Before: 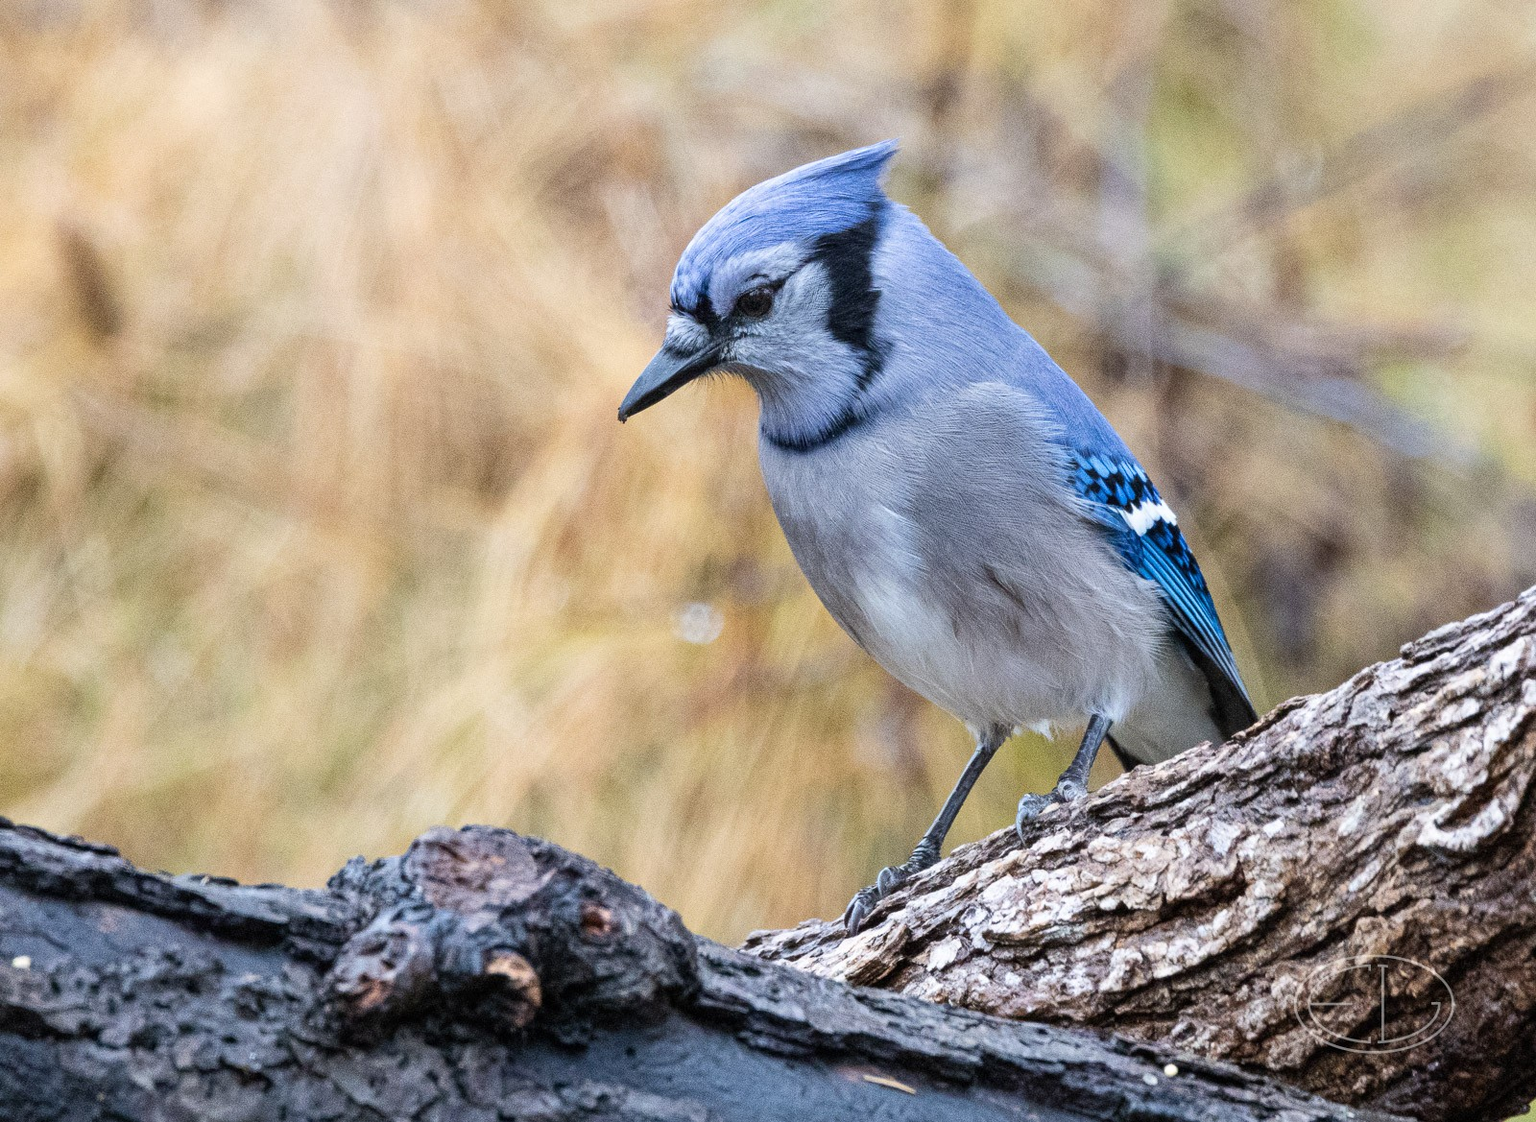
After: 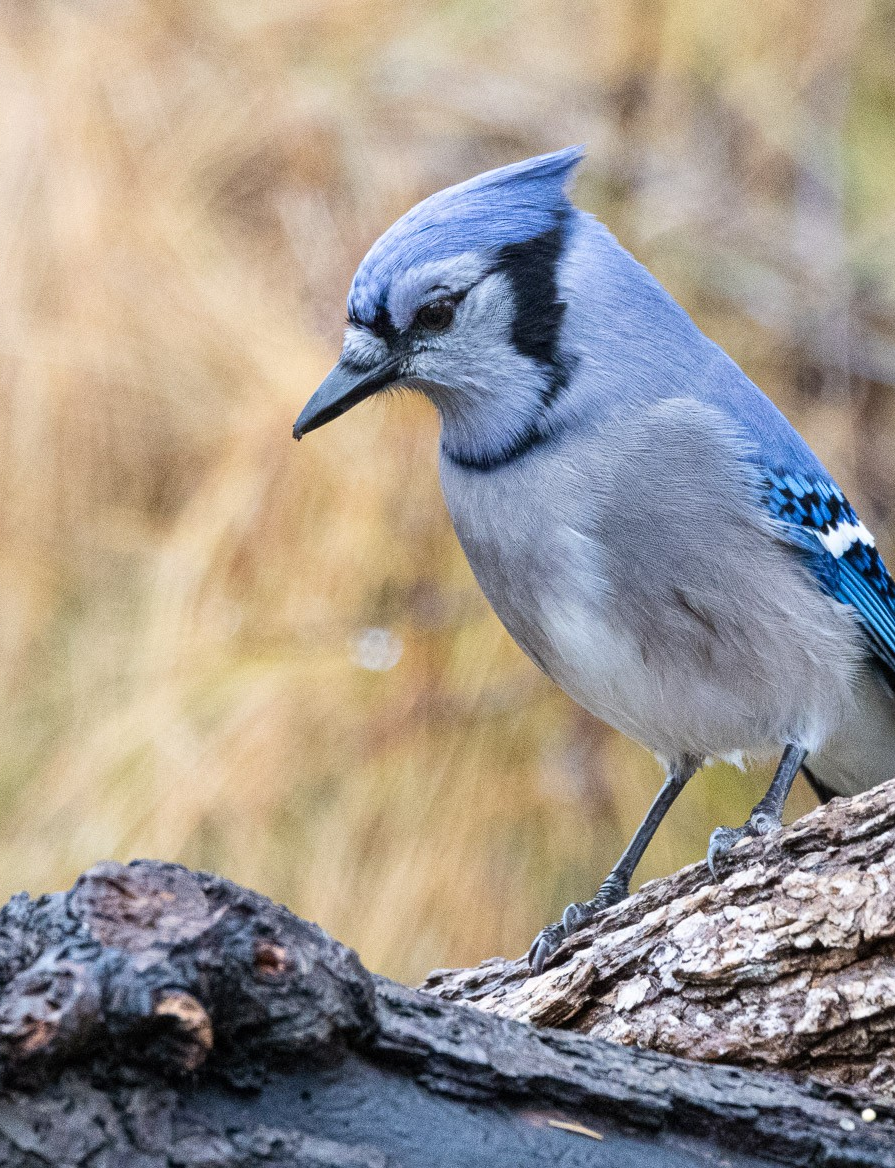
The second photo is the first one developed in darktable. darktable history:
crop: left 21.965%, right 22.066%, bottom 0.013%
